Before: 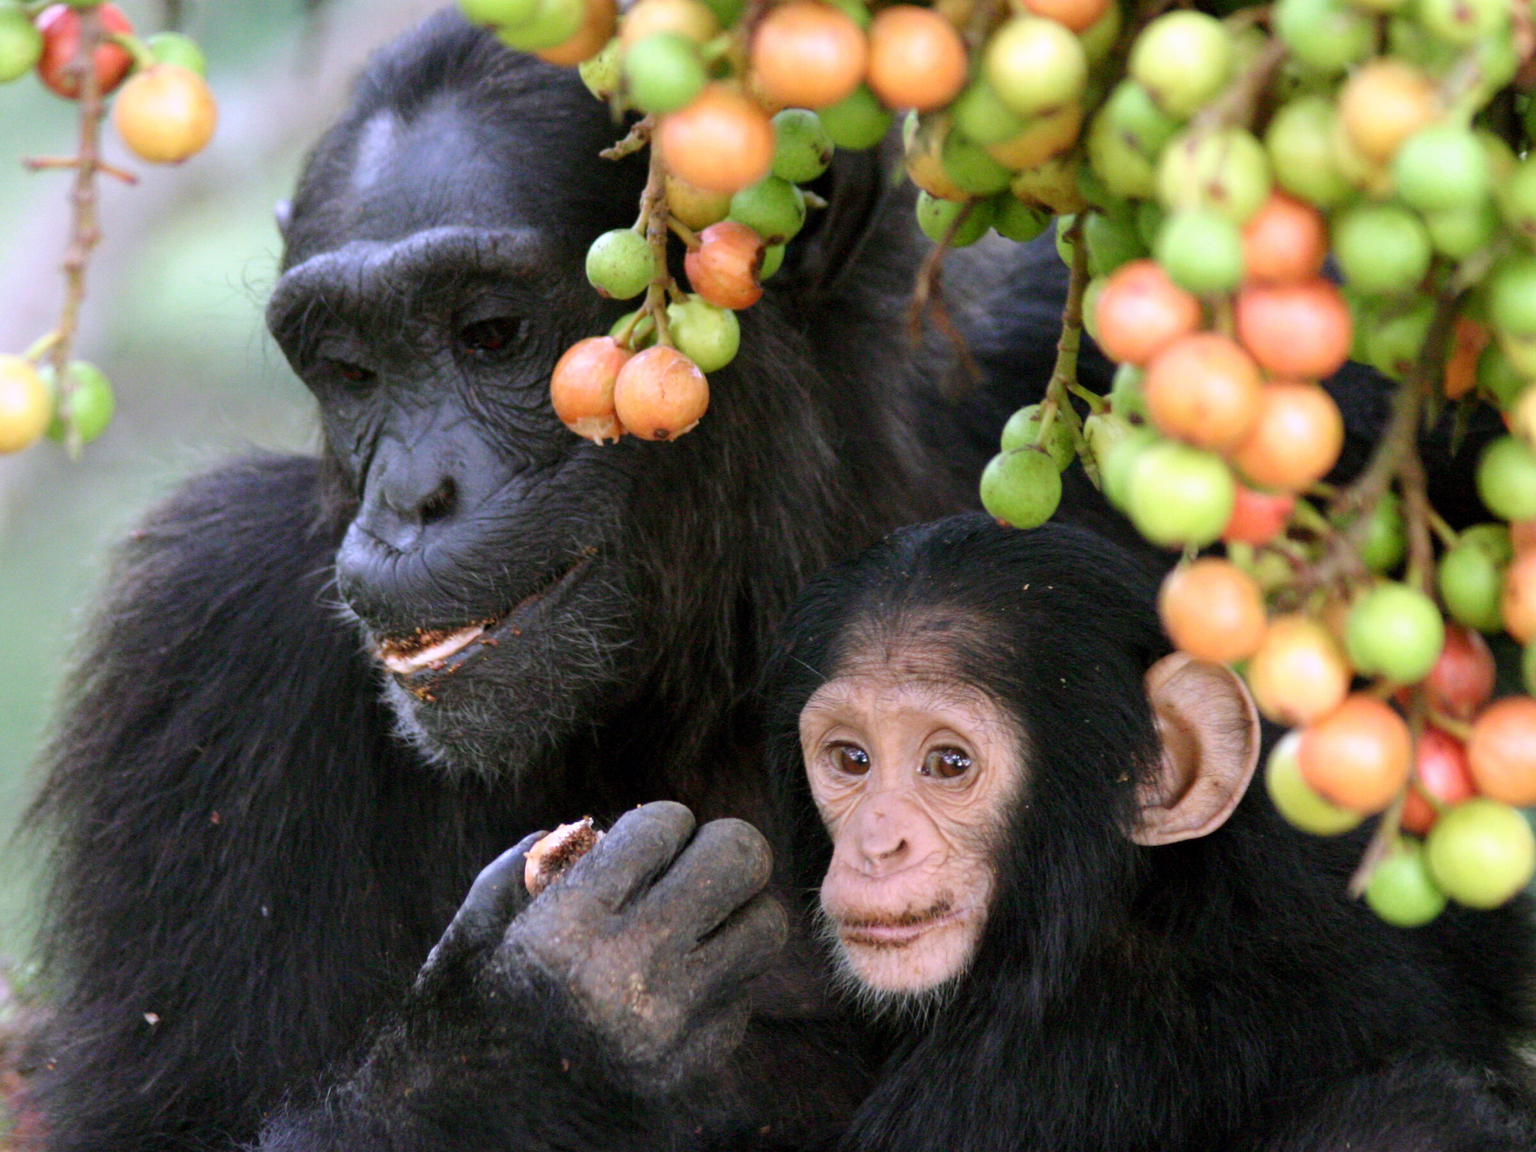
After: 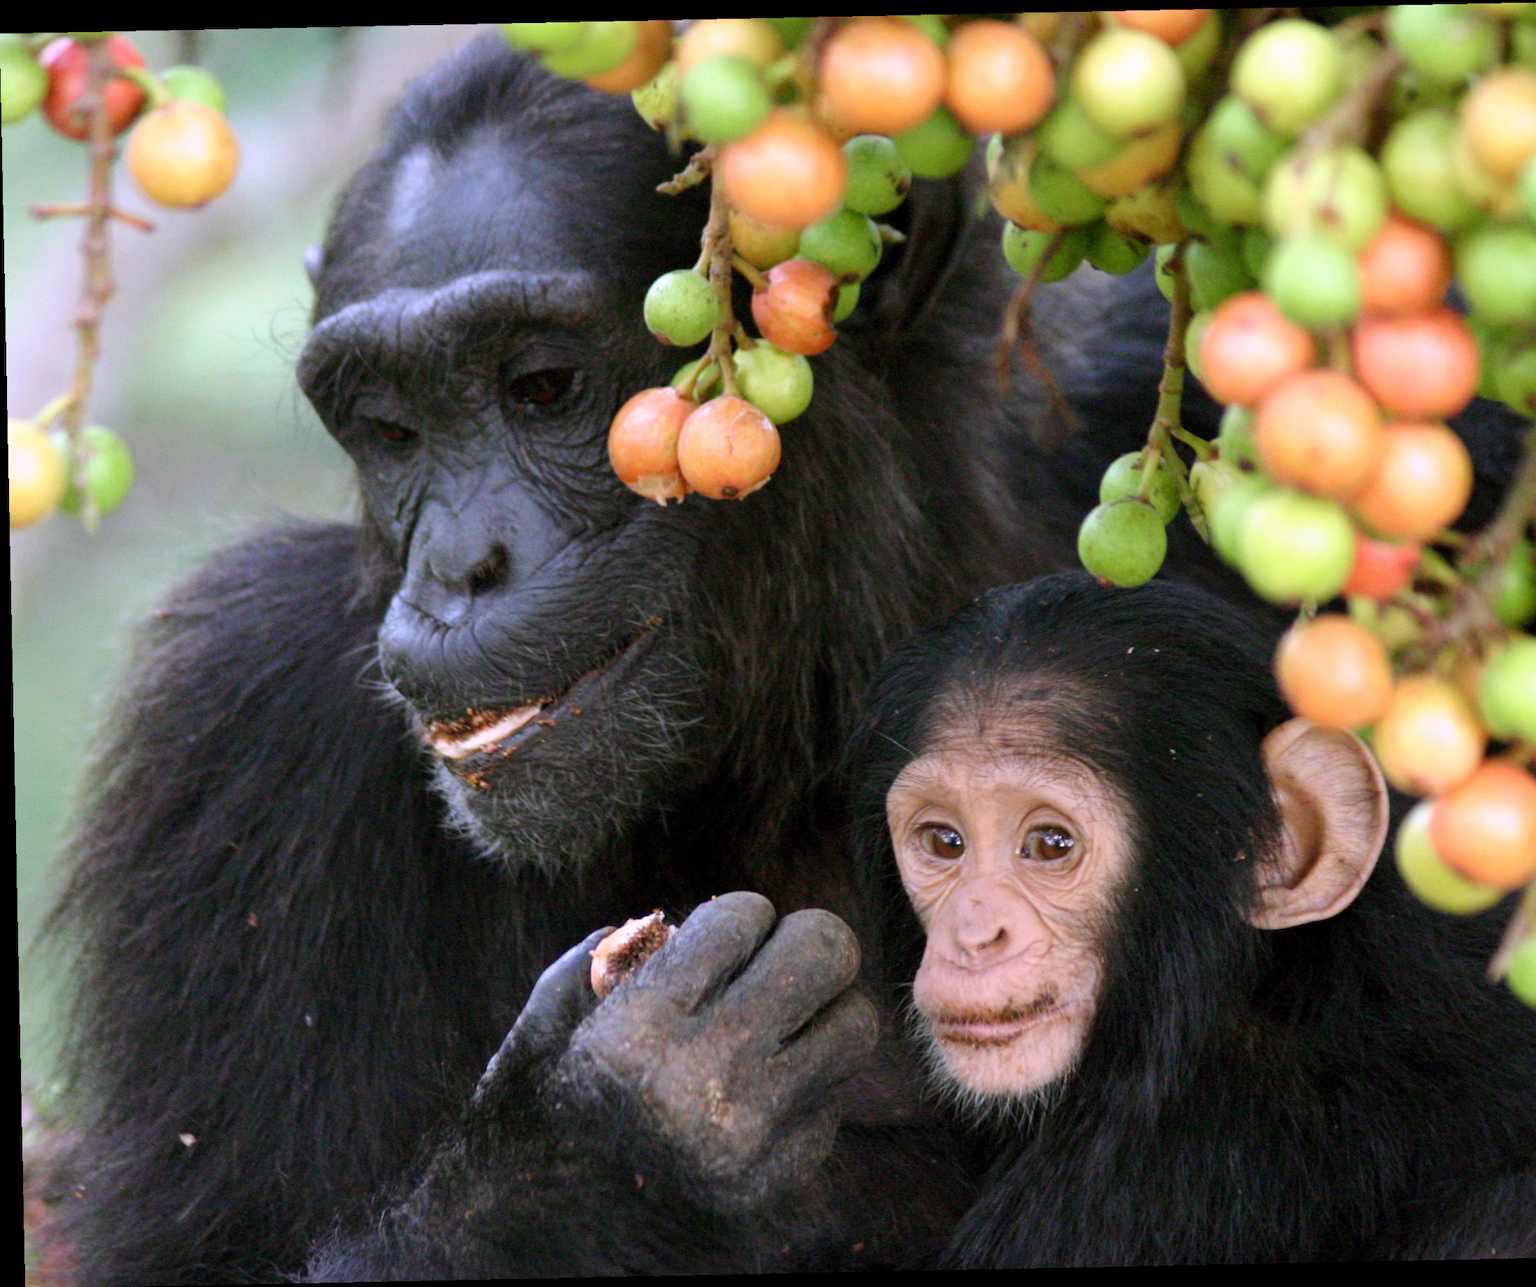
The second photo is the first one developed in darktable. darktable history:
crop: right 9.509%, bottom 0.031%
rotate and perspective: rotation -1.17°, automatic cropping off
